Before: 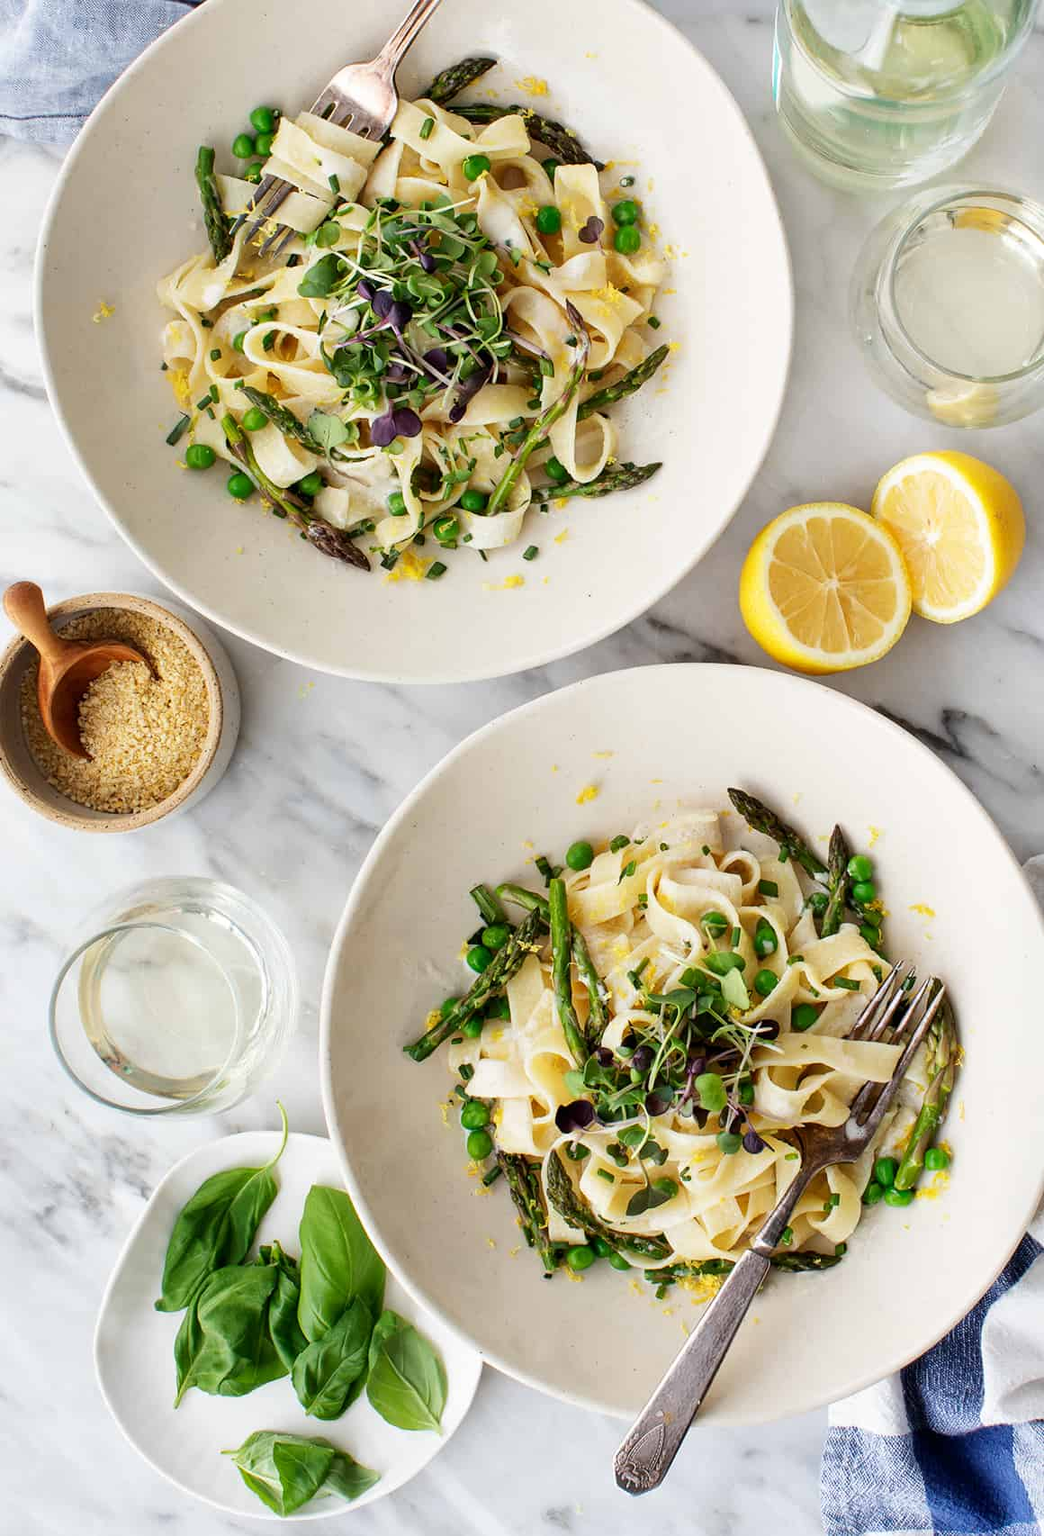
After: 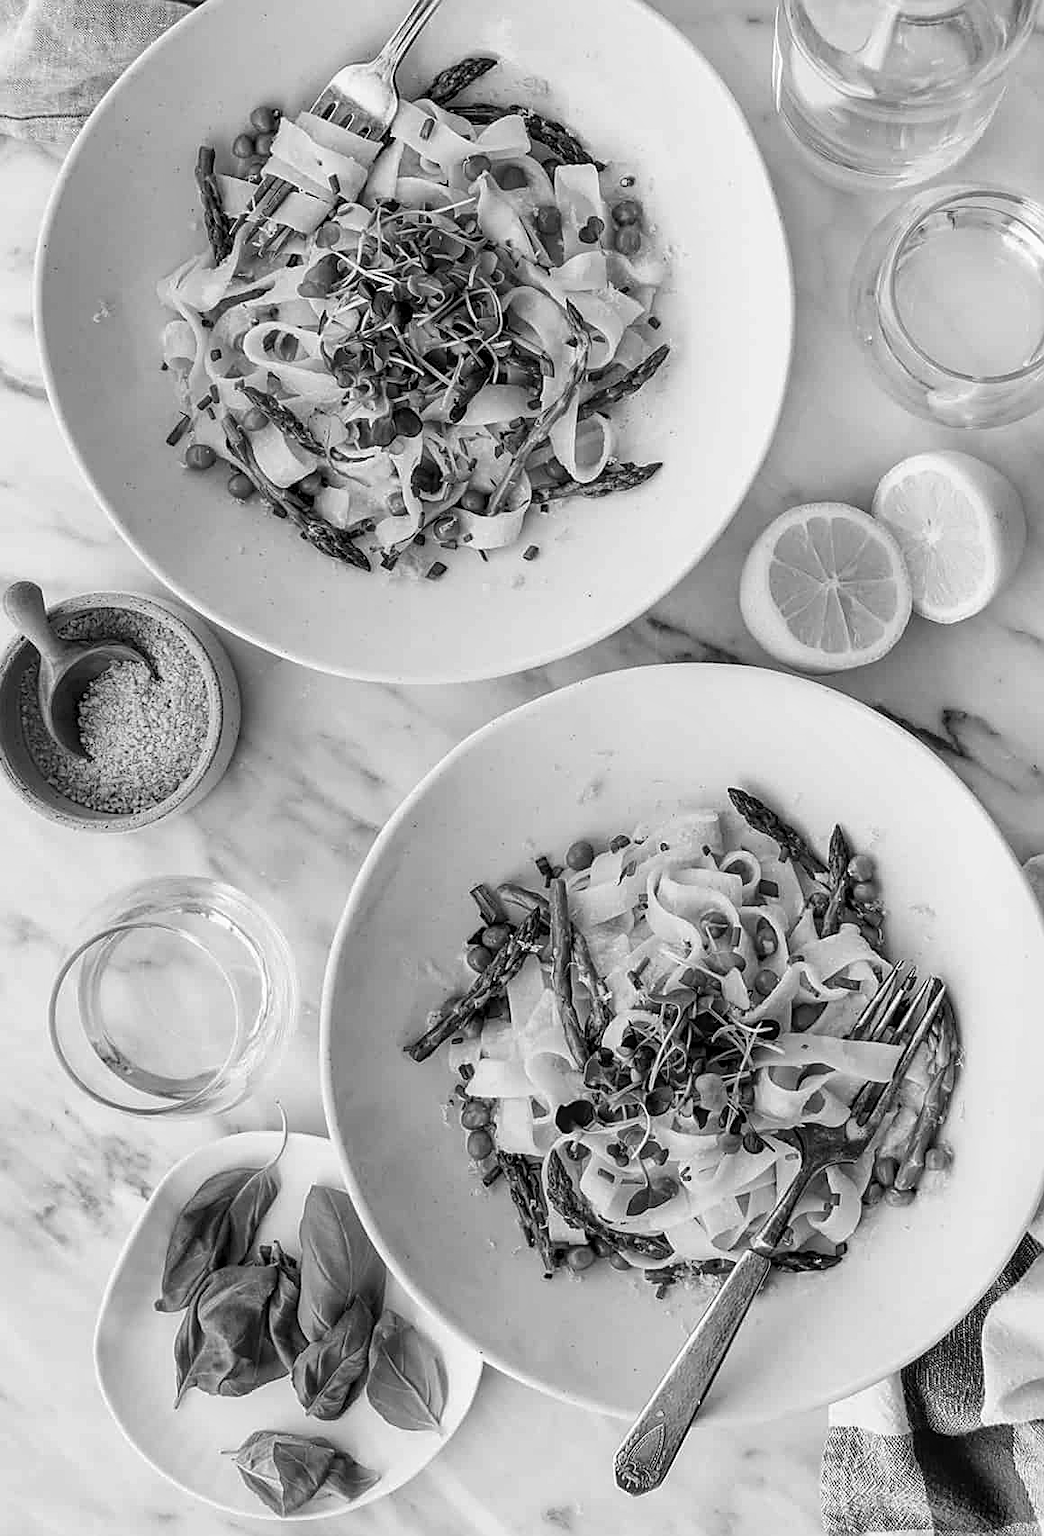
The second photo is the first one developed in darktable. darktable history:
sharpen: amount 0.6
local contrast: on, module defaults
monochrome: a 14.95, b -89.96
